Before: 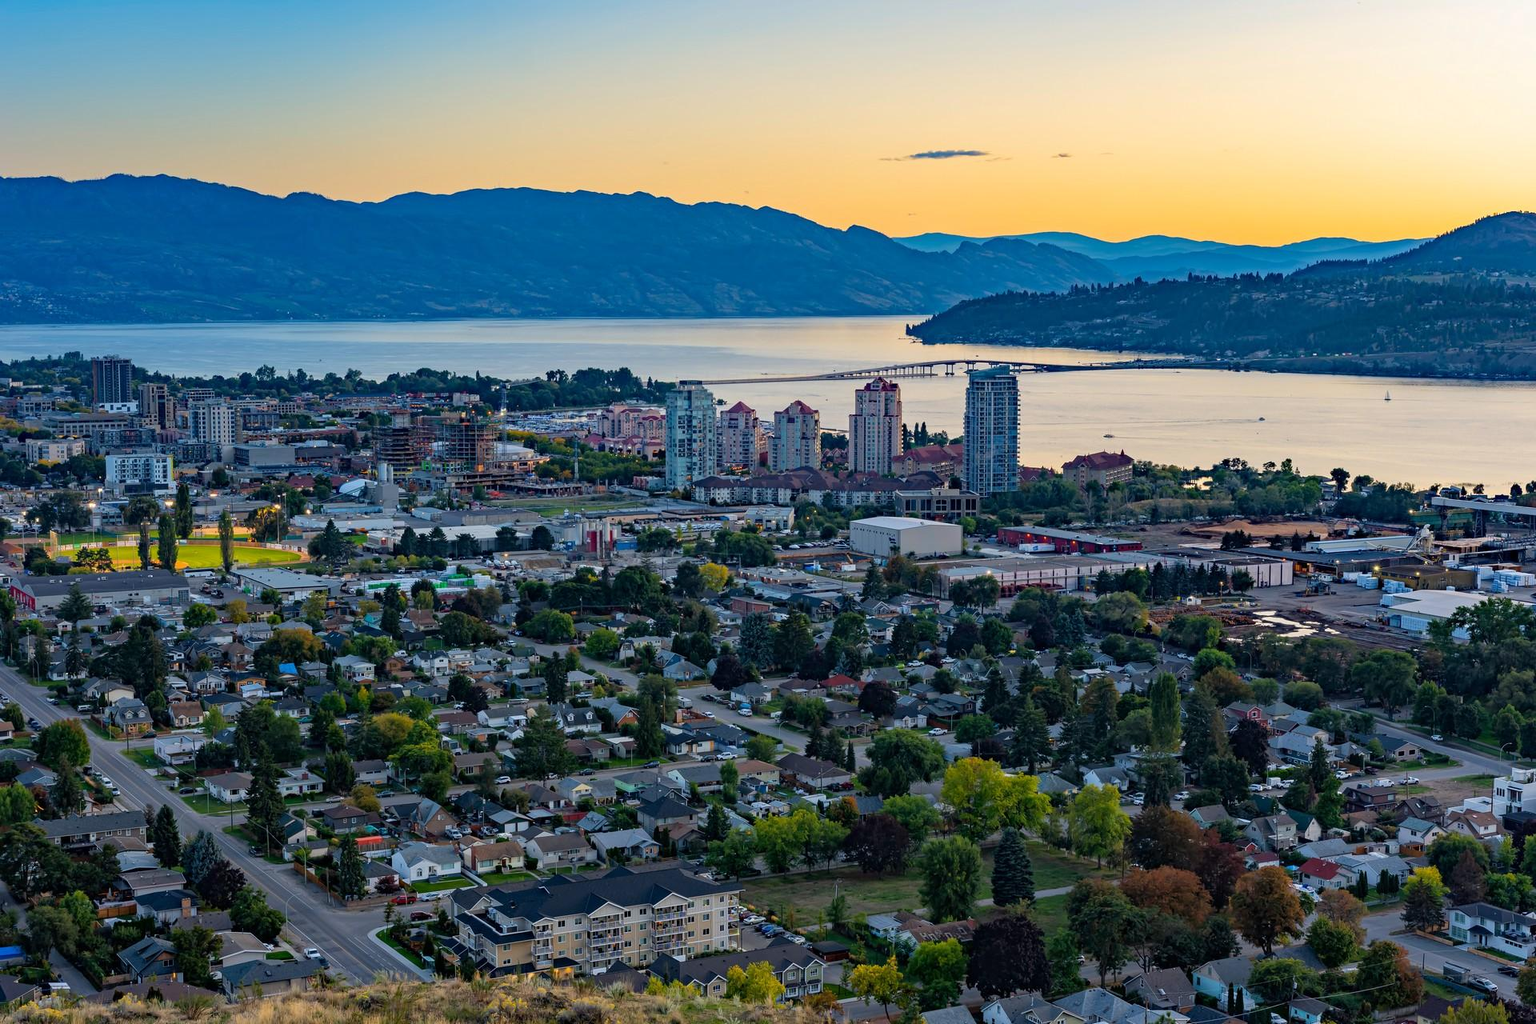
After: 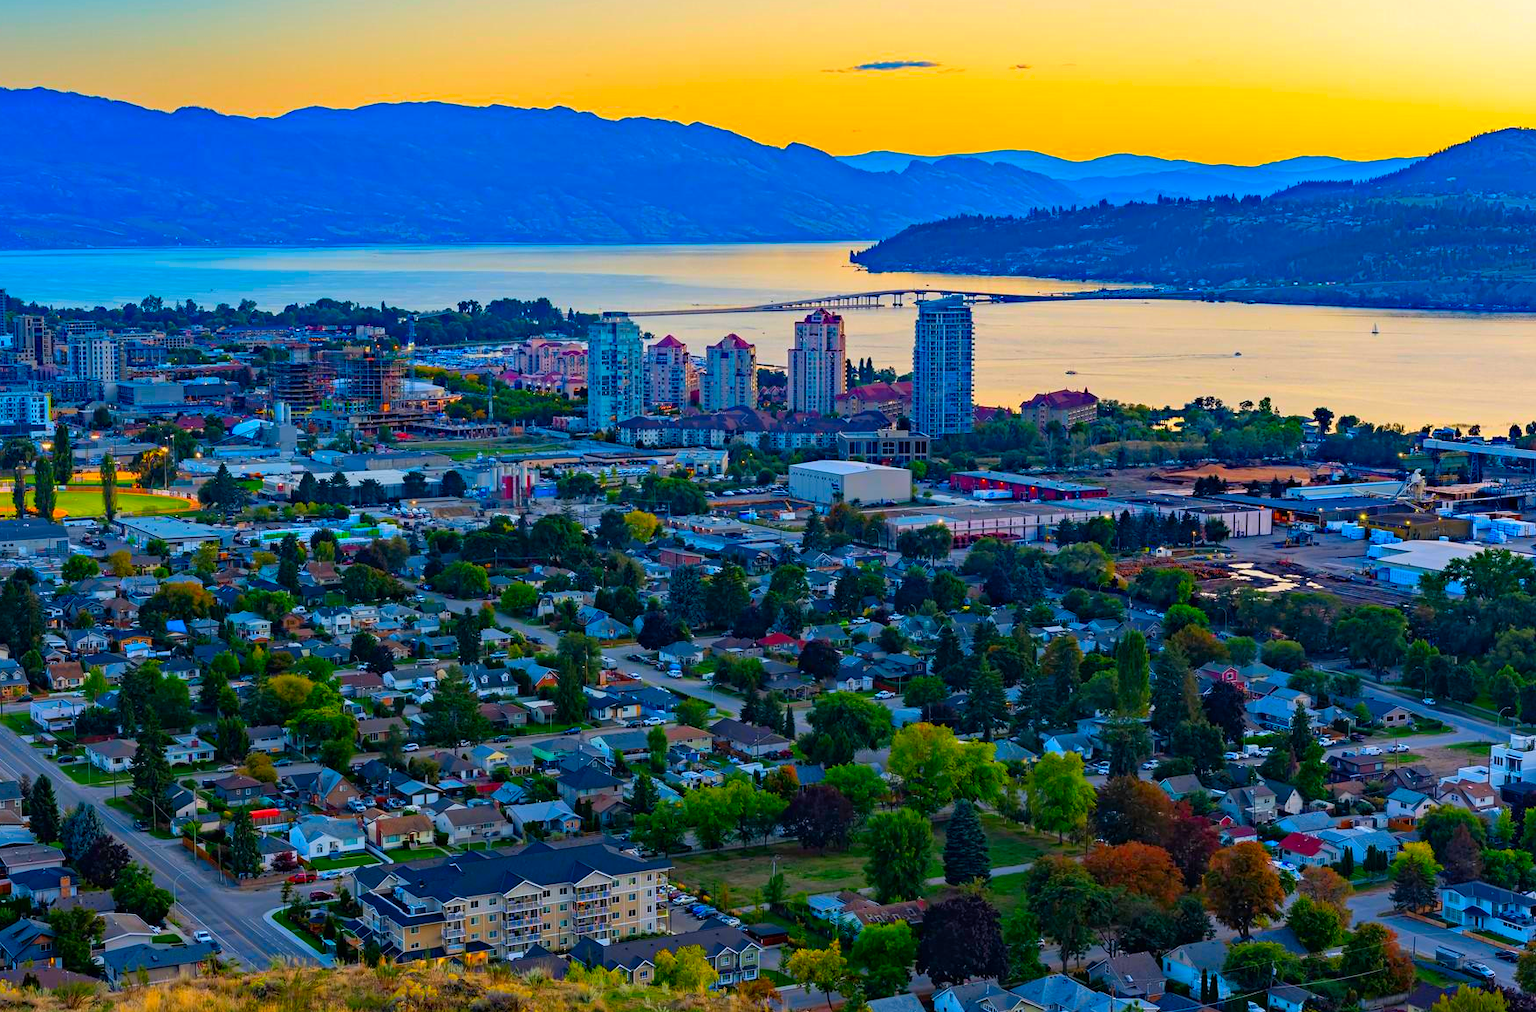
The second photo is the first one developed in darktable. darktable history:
color correction: saturation 2.15
crop and rotate: left 8.262%, top 9.226%
